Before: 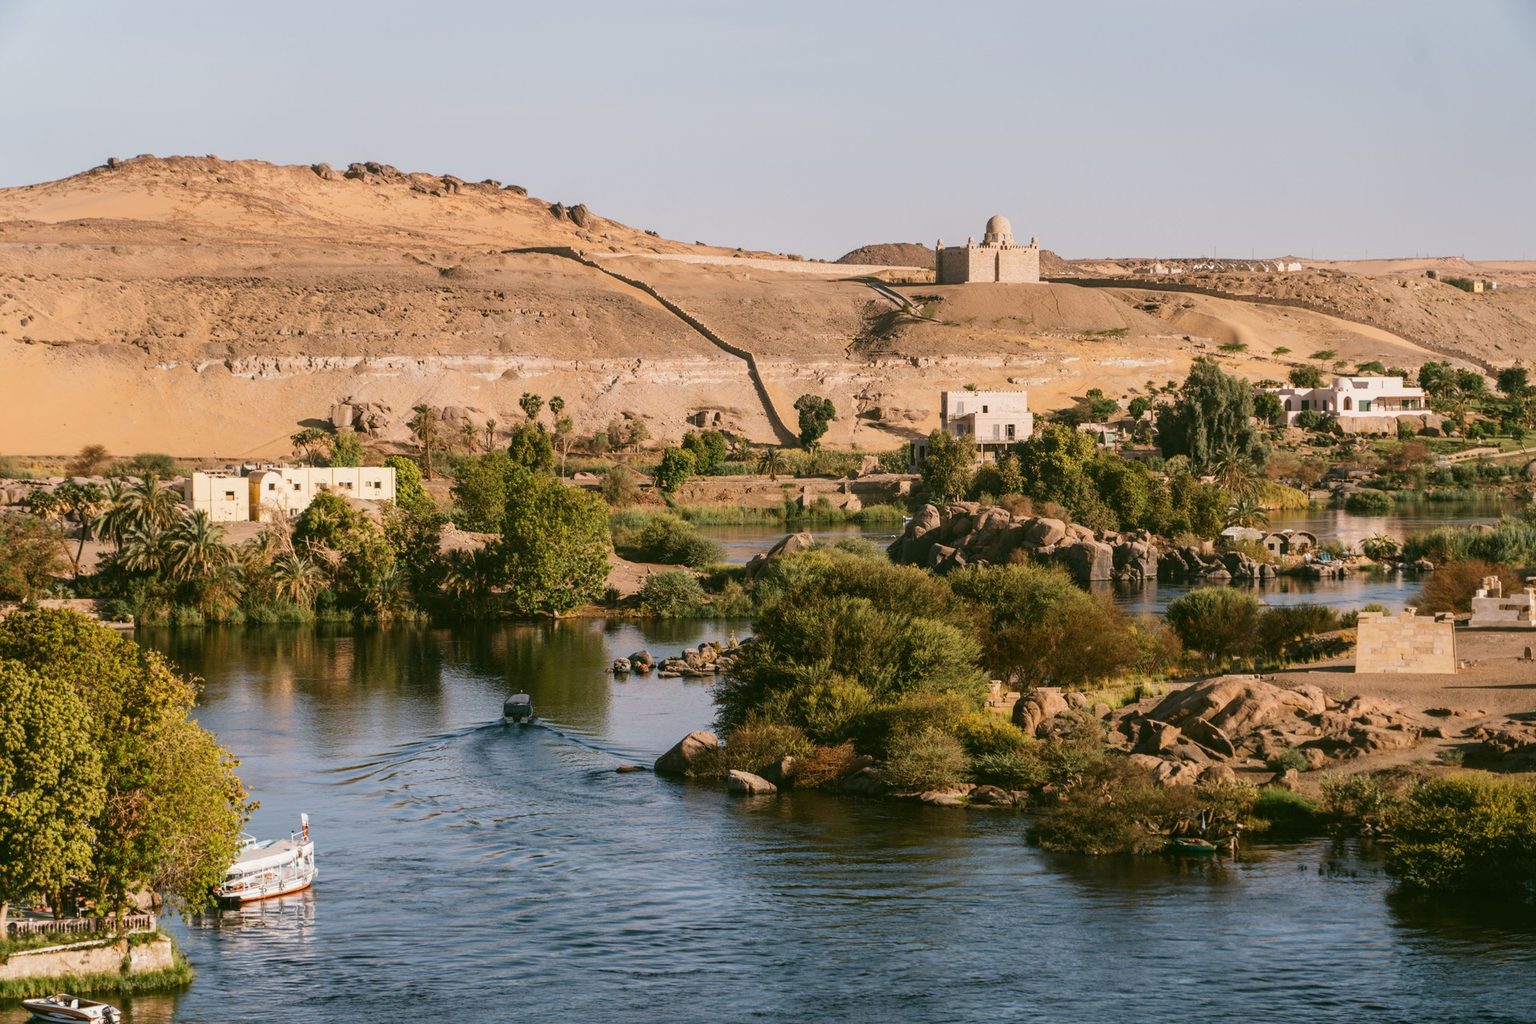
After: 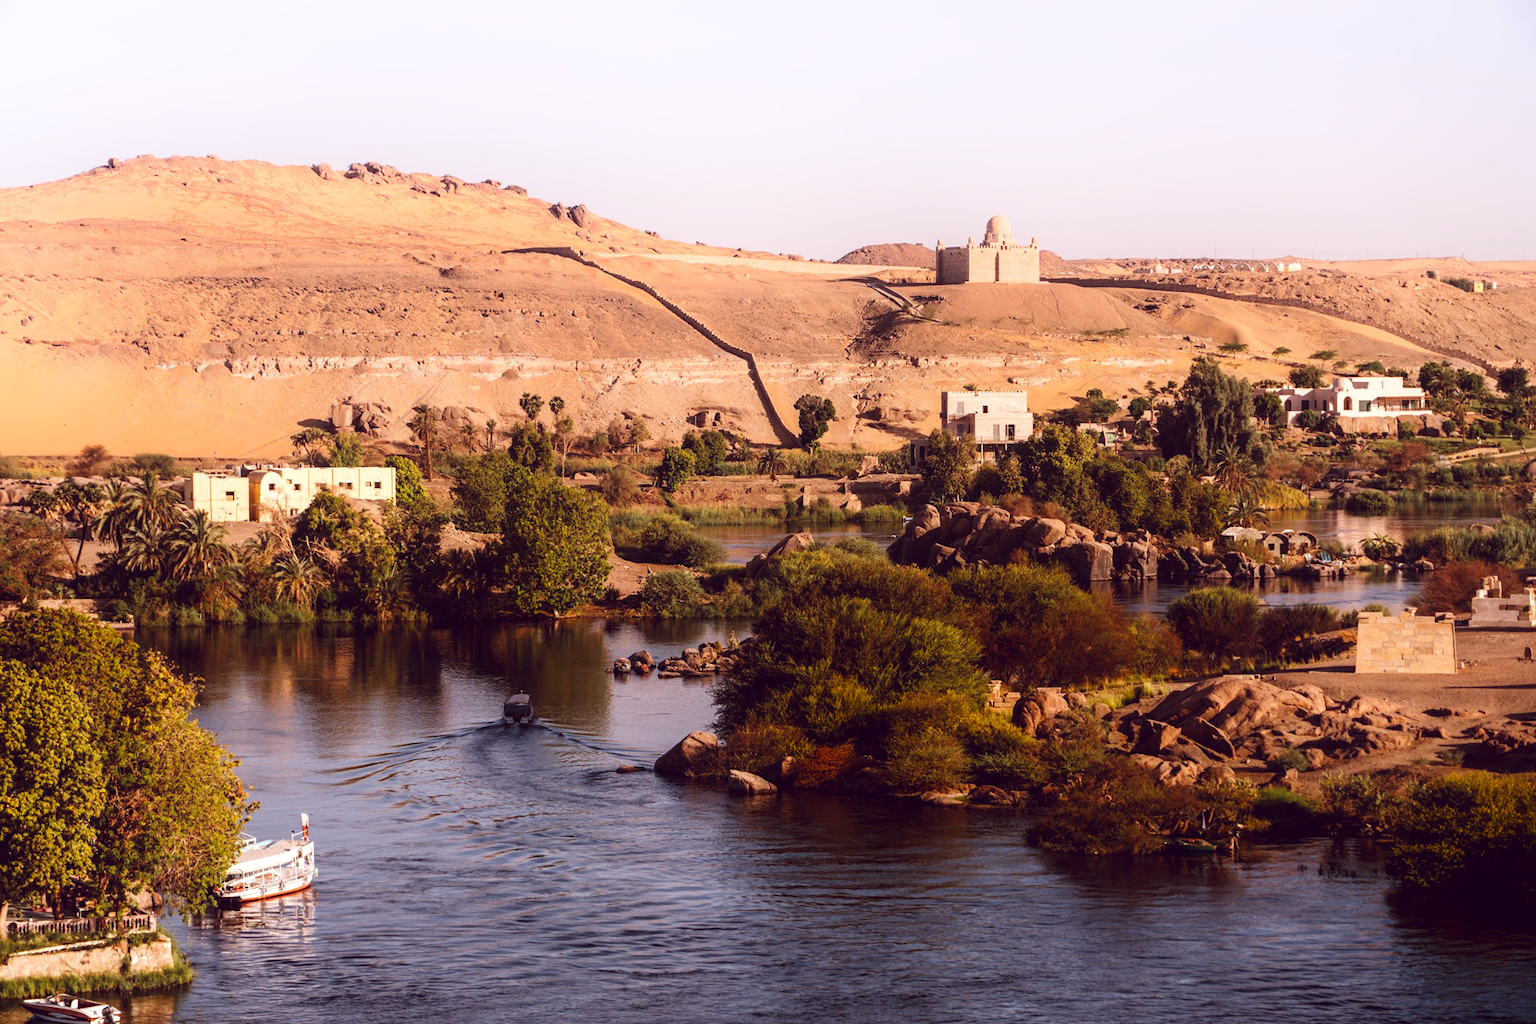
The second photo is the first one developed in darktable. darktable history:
color balance: lift [1.001, 0.997, 0.99, 1.01], gamma [1.007, 1, 0.975, 1.025], gain [1, 1.065, 1.052, 0.935], contrast 13.25%
shadows and highlights: shadows -54.3, highlights 86.09, soften with gaussian
rgb levels: mode RGB, independent channels, levels [[0, 0.5, 1], [0, 0.521, 1], [0, 0.536, 1]]
white balance: red 0.976, blue 1.04
